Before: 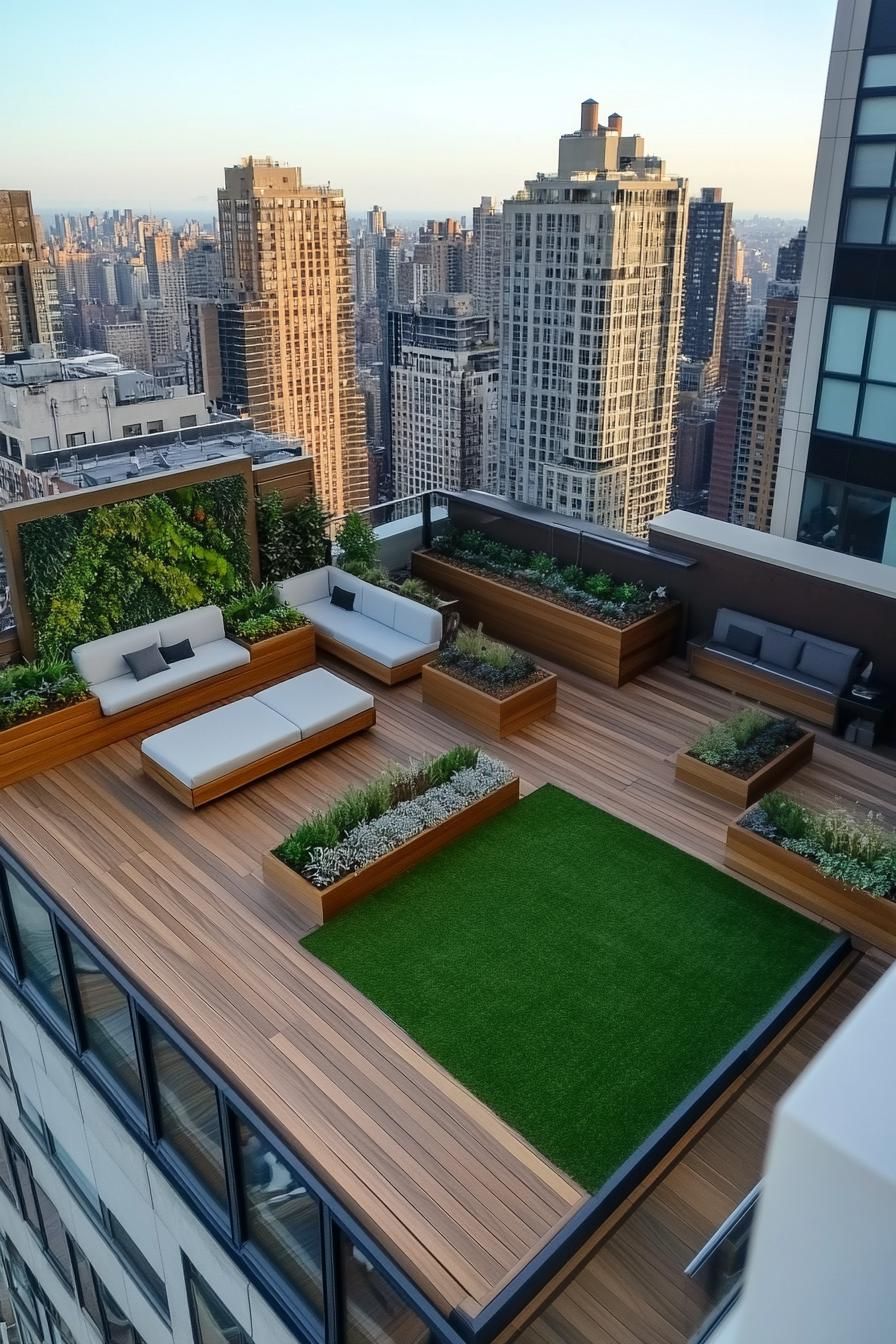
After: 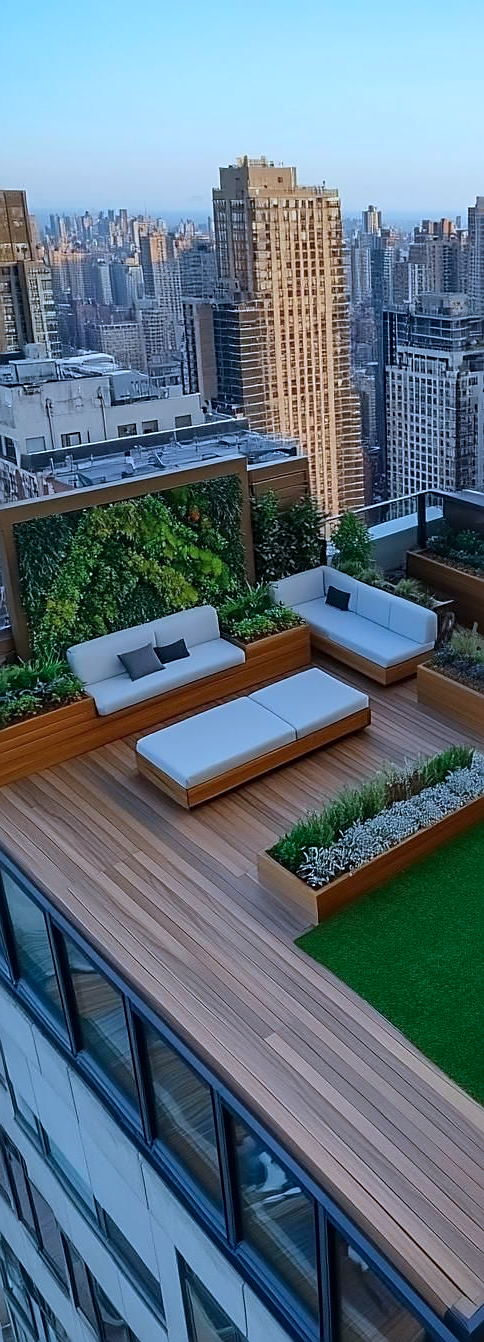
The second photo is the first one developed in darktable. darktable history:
crop: left 0.645%, right 45.301%, bottom 0.08%
shadows and highlights: radius 120.33, shadows 21.93, white point adjustment -9.55, highlights -13.54, soften with gaussian
color calibration: illuminant custom, x 0.387, y 0.387, temperature 3841.58 K
sharpen: on, module defaults
